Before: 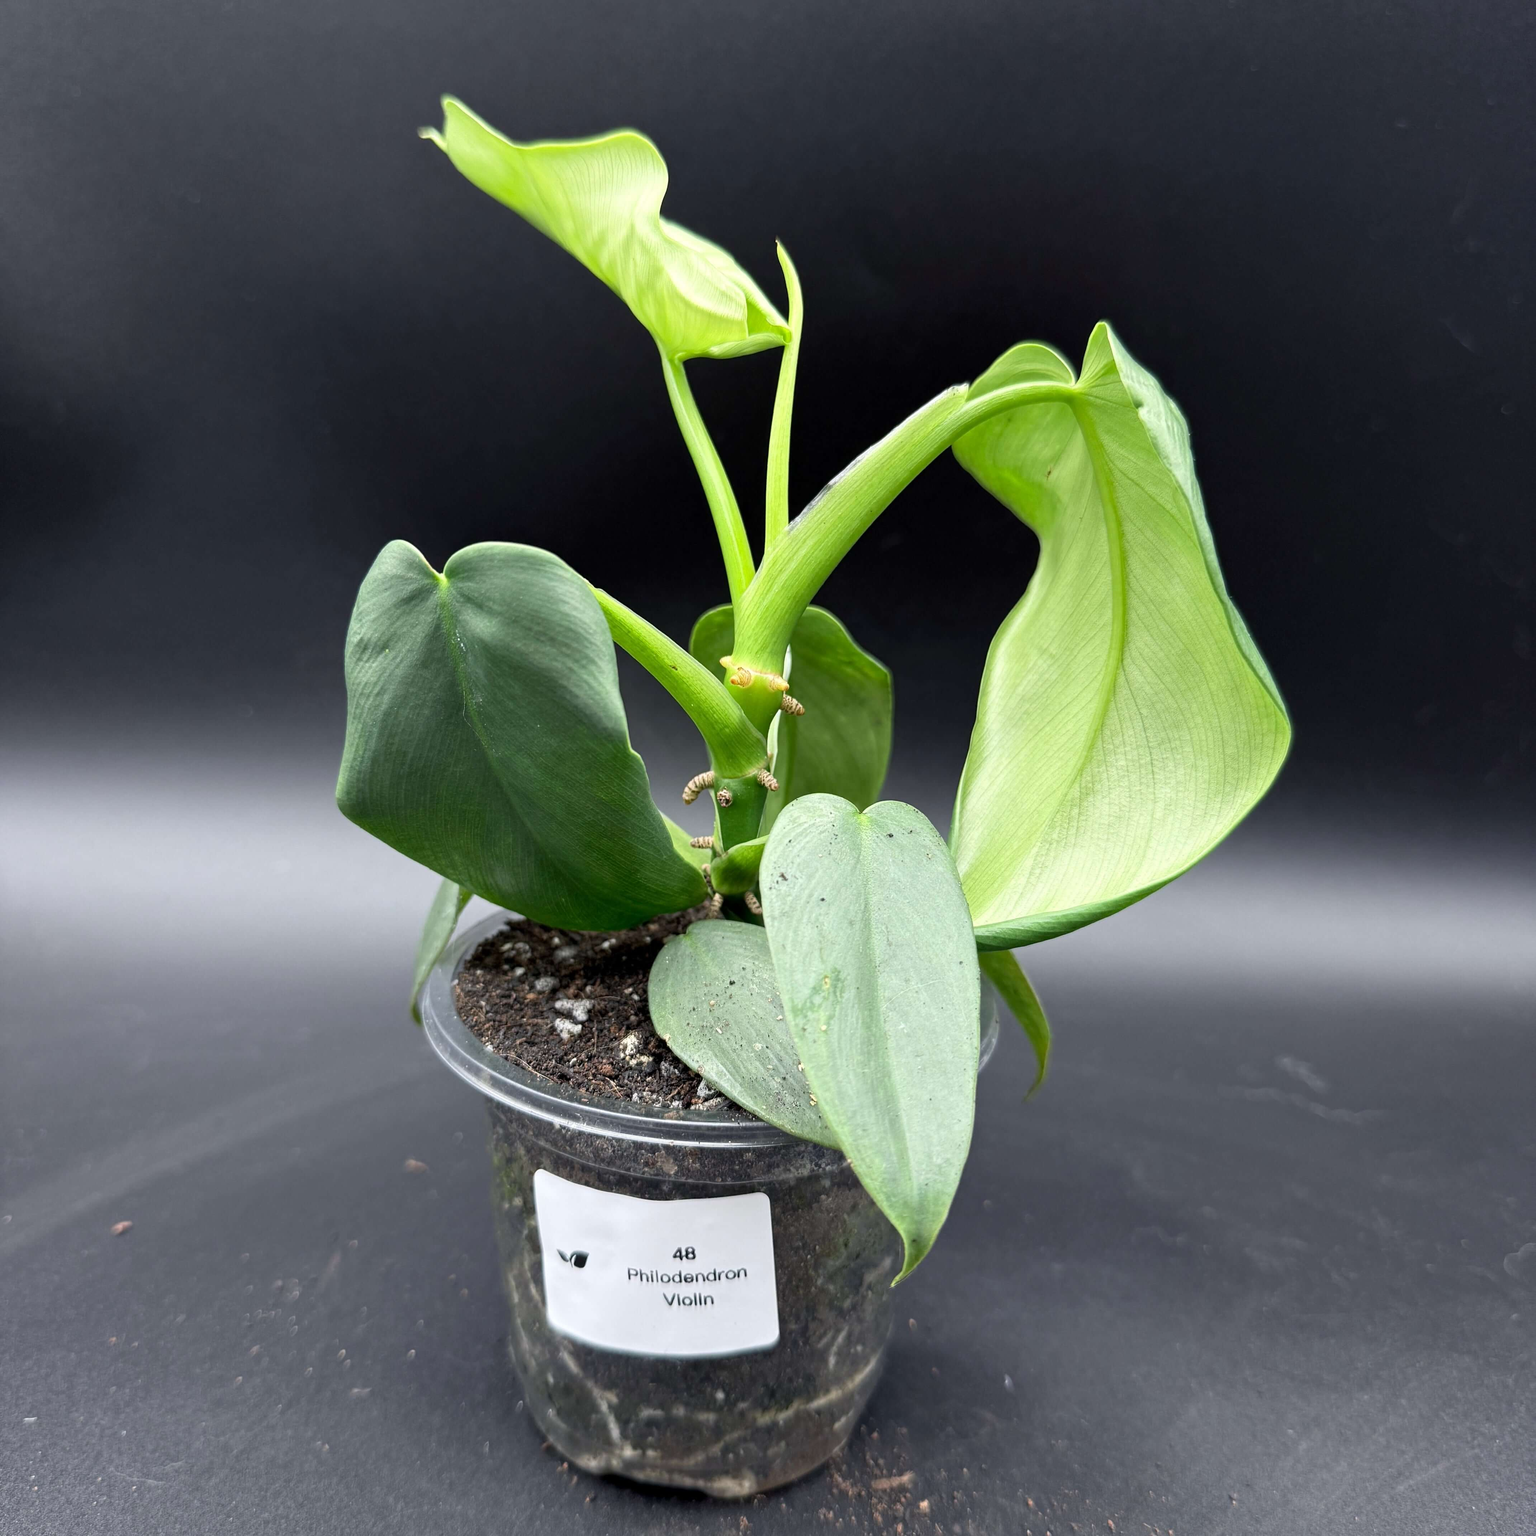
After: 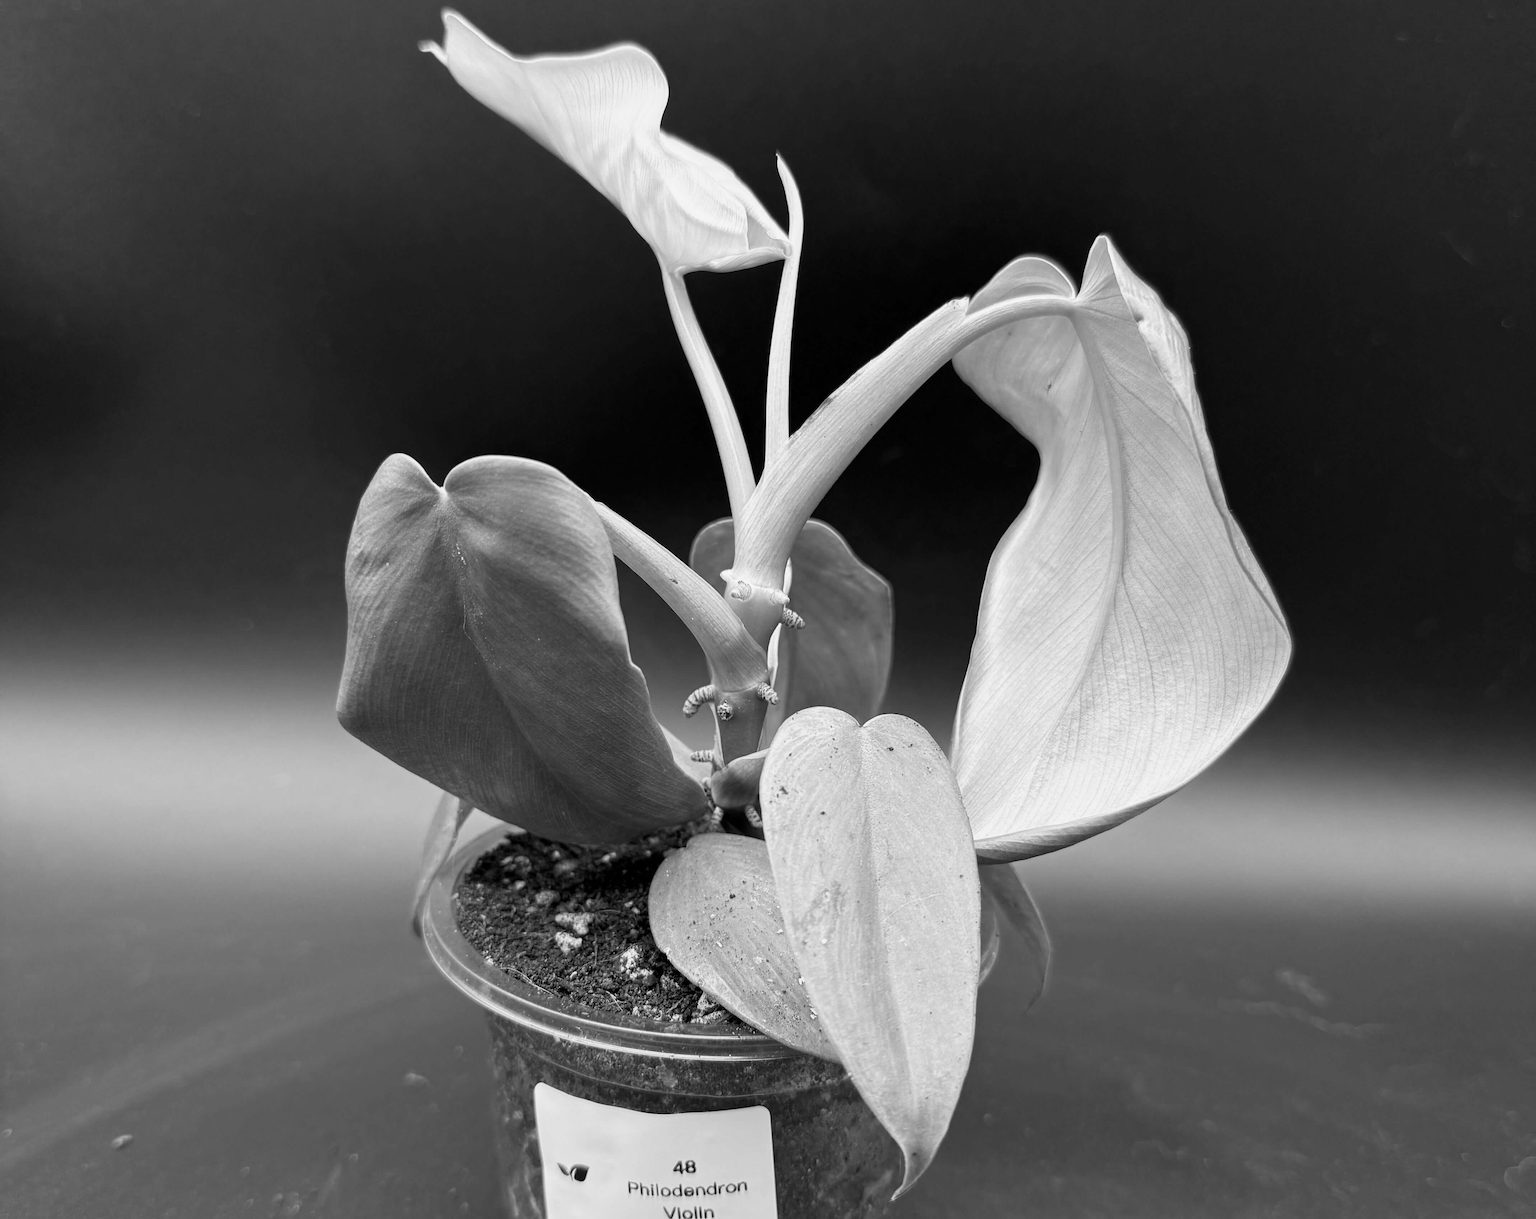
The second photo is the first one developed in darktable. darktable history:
crop and rotate: top 5.667%, bottom 14.937%
monochrome: a -71.75, b 75.82
